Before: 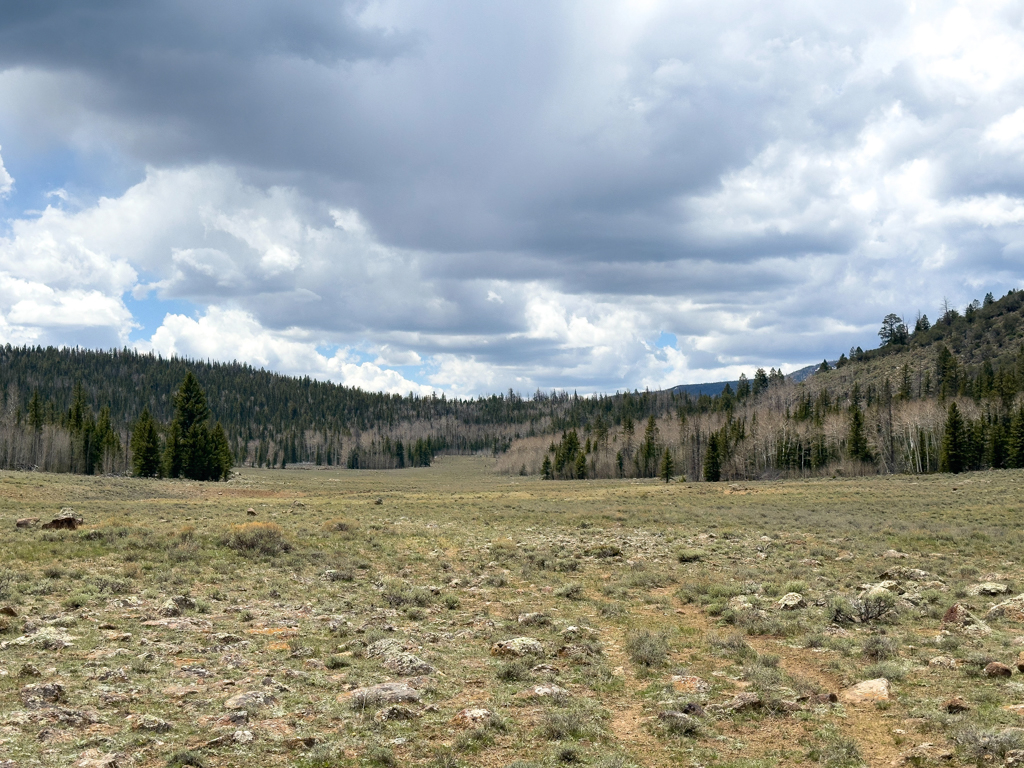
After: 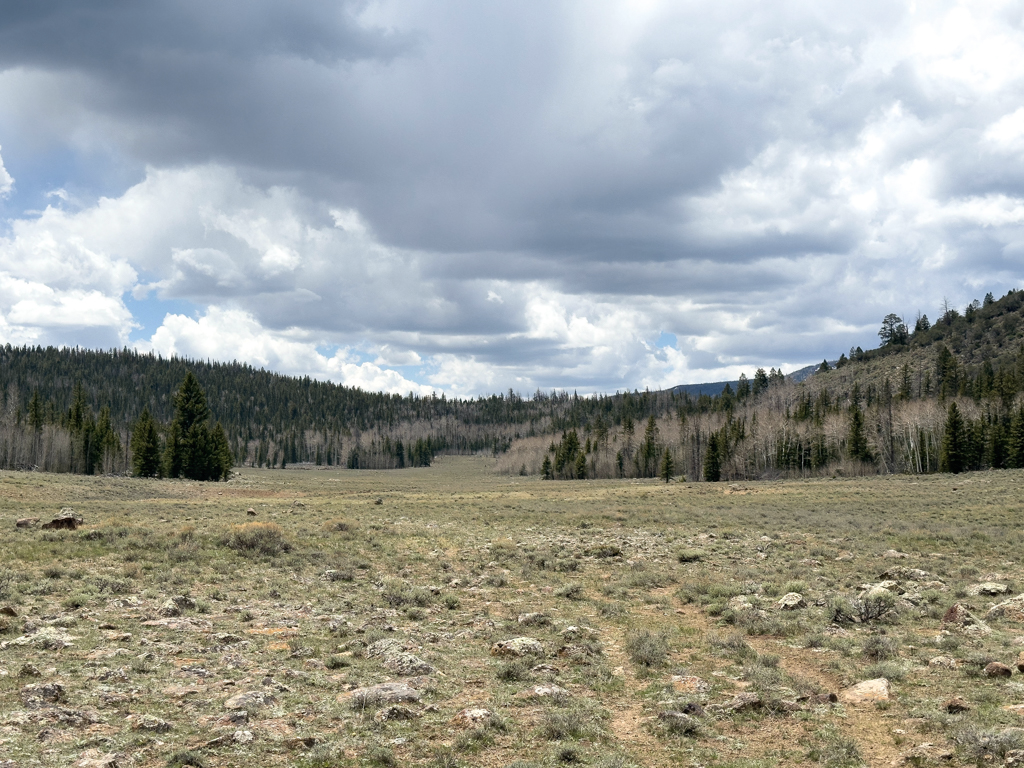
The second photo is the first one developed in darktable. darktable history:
color zones: curves: ch0 [(0, 0.6) (0.129, 0.585) (0.193, 0.596) (0.429, 0.5) (0.571, 0.5) (0.714, 0.5) (0.857, 0.5) (1, 0.6)]; ch1 [(0, 0.453) (0.112, 0.245) (0.213, 0.252) (0.429, 0.233) (0.571, 0.231) (0.683, 0.242) (0.857, 0.296) (1, 0.453)], mix -64.22%
